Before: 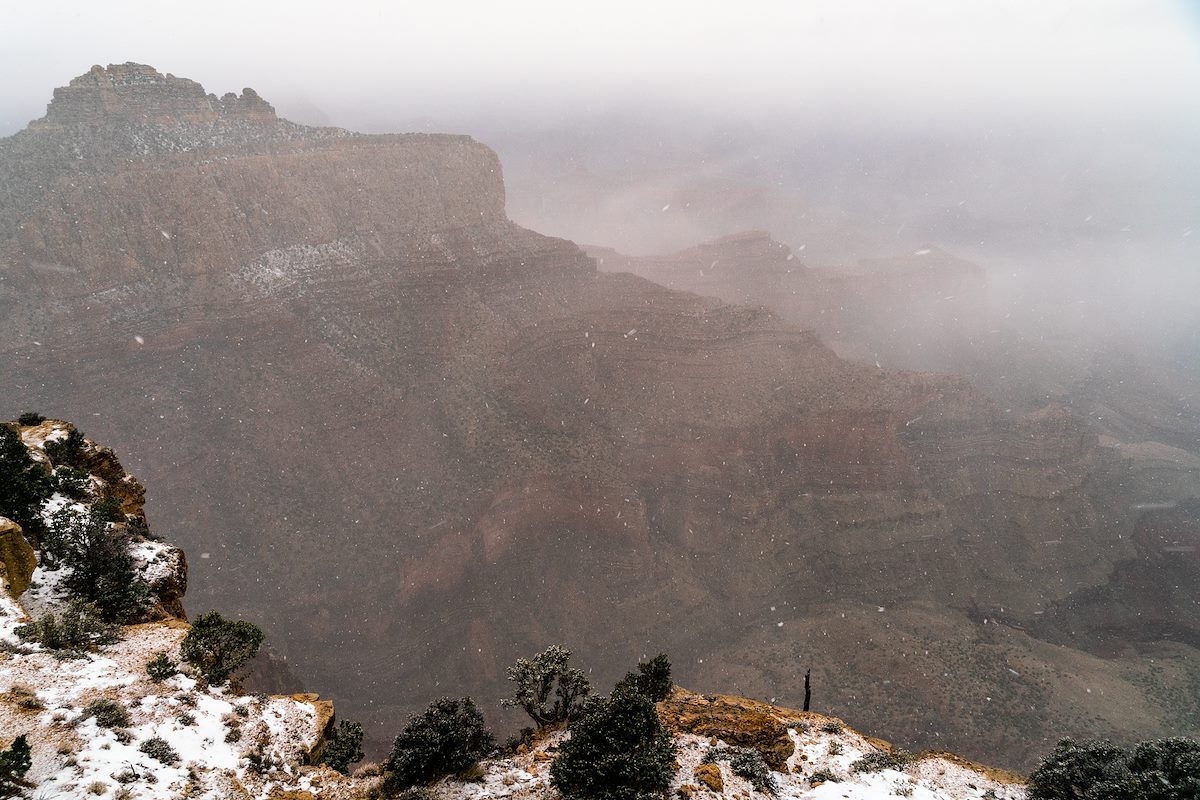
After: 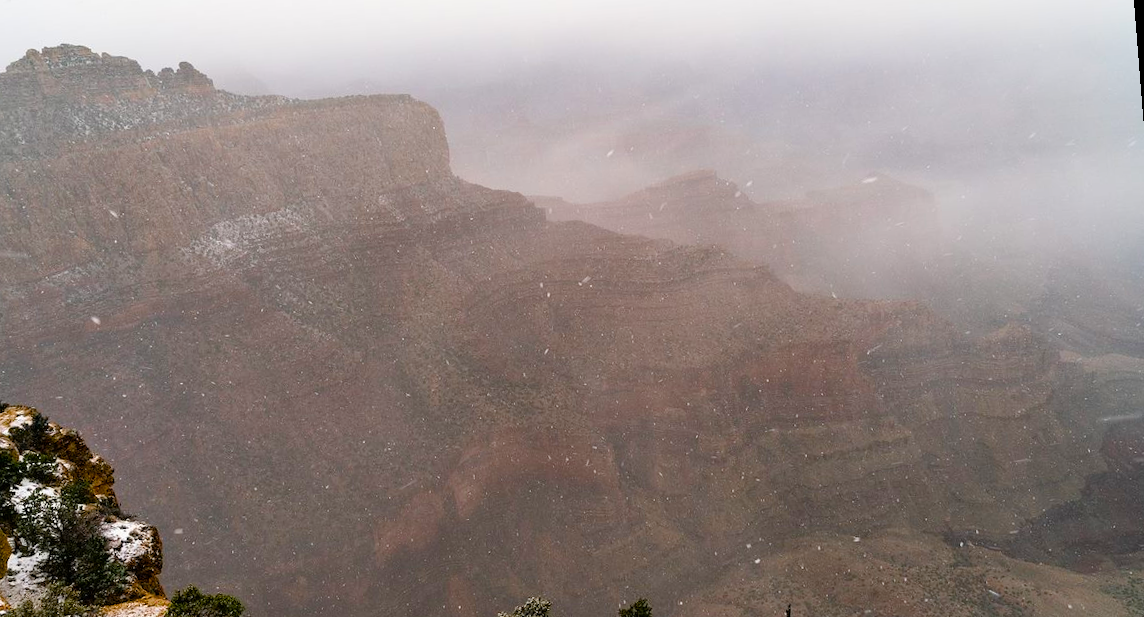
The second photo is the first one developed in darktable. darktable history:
white balance: emerald 1
color balance rgb: perceptual saturation grading › global saturation 35%, perceptual saturation grading › highlights -25%, perceptual saturation grading › shadows 50%
crop: left 5.596%, top 10.314%, right 3.534%, bottom 19.395%
sharpen: radius 2.883, amount 0.868, threshold 47.523
rotate and perspective: rotation -4.2°, shear 0.006, automatic cropping off
